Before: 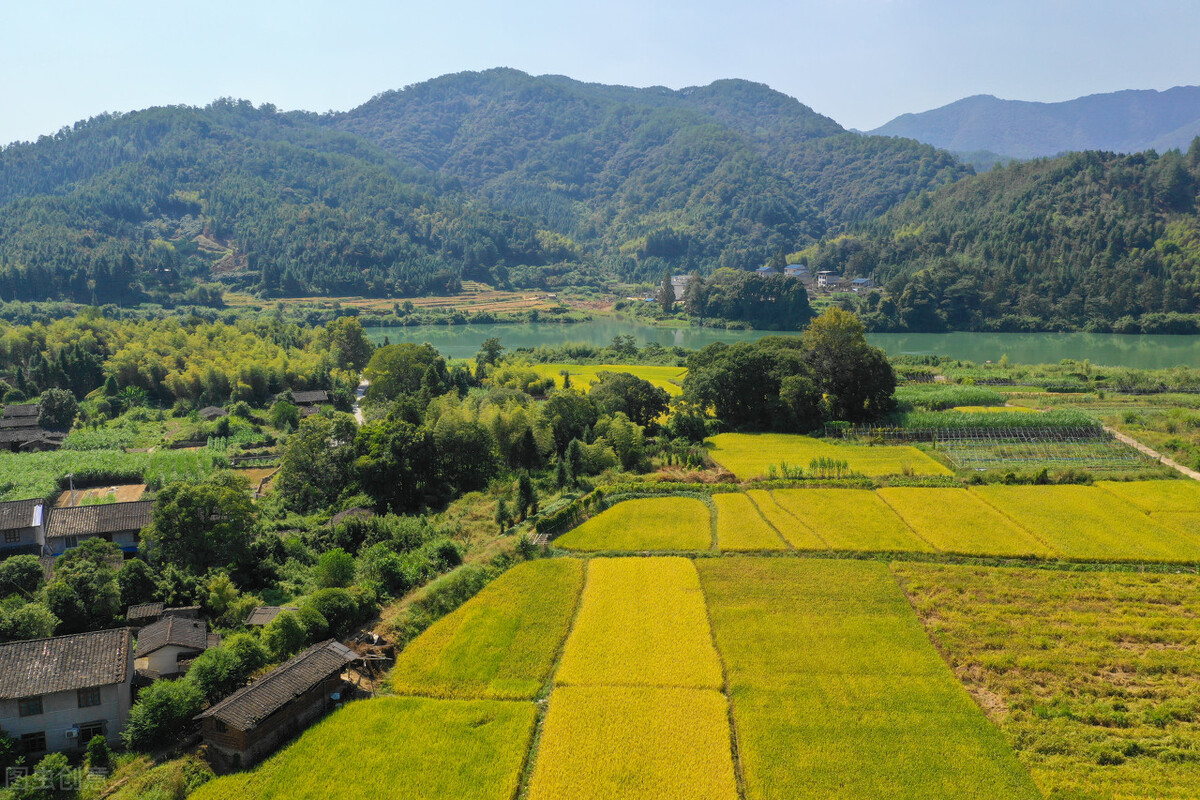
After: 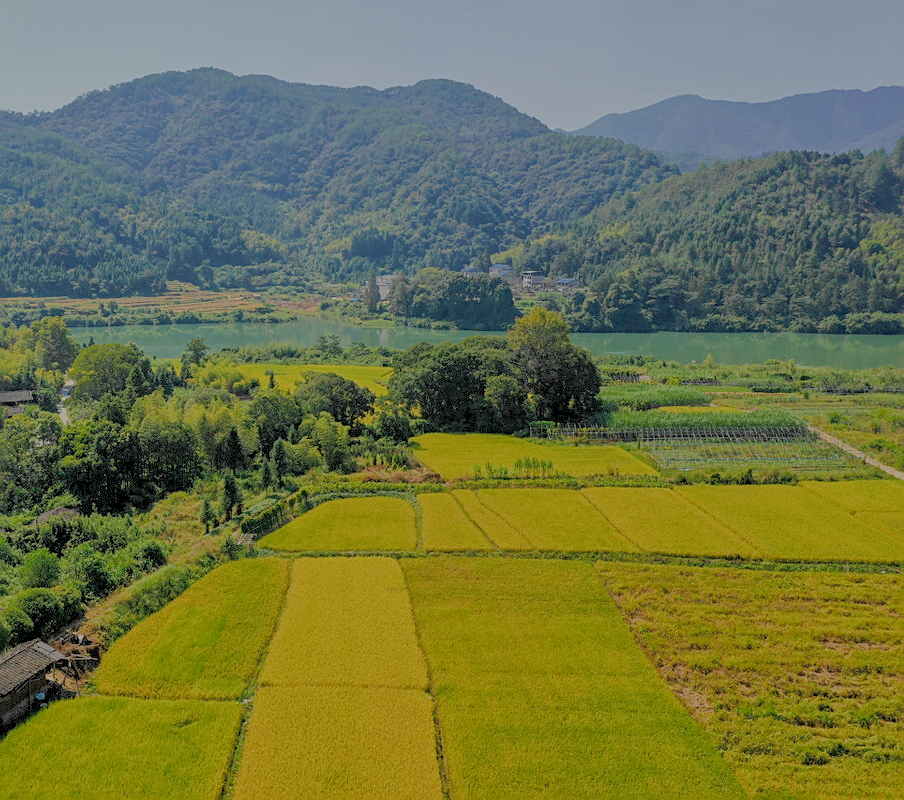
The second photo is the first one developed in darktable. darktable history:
sharpen: radius 1.976
crop and rotate: left 24.61%
filmic rgb: black relative exposure -13.94 EV, white relative exposure 8 EV, hardness 3.73, latitude 49.17%, contrast 0.513, iterations of high-quality reconstruction 0
shadows and highlights: low approximation 0.01, soften with gaussian
color balance rgb: shadows lift › chroma 0.689%, shadows lift › hue 113.99°, global offset › luminance -0.51%, linear chroma grading › global chroma 9.983%, perceptual saturation grading › global saturation 0.343%, perceptual saturation grading › mid-tones 11.186%, global vibrance 20%
local contrast: on, module defaults
